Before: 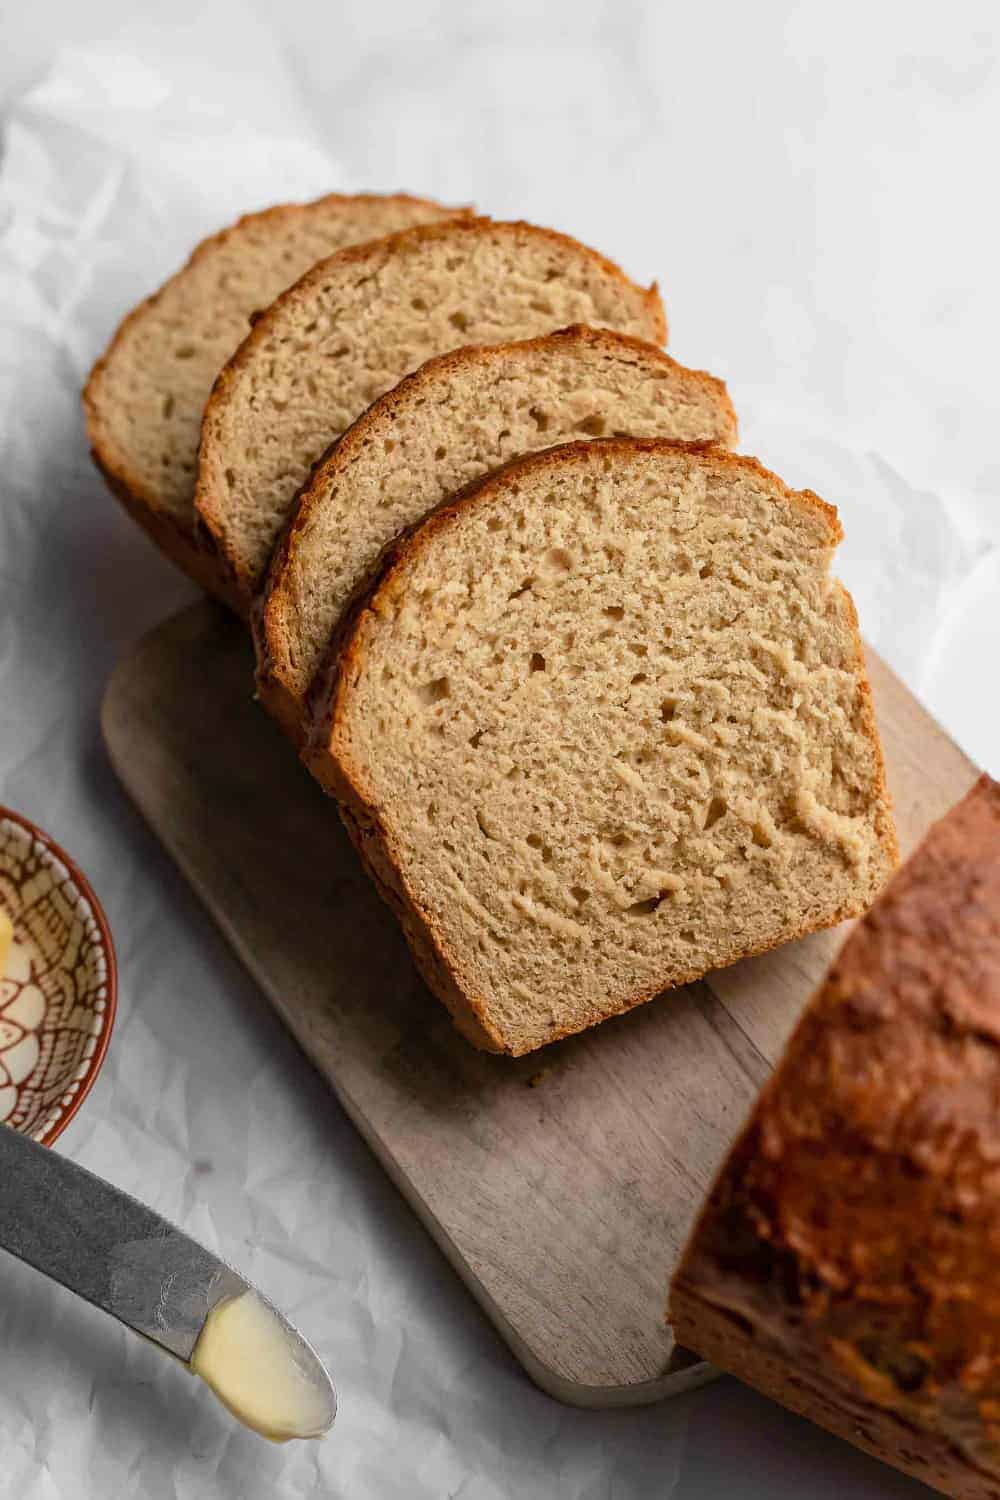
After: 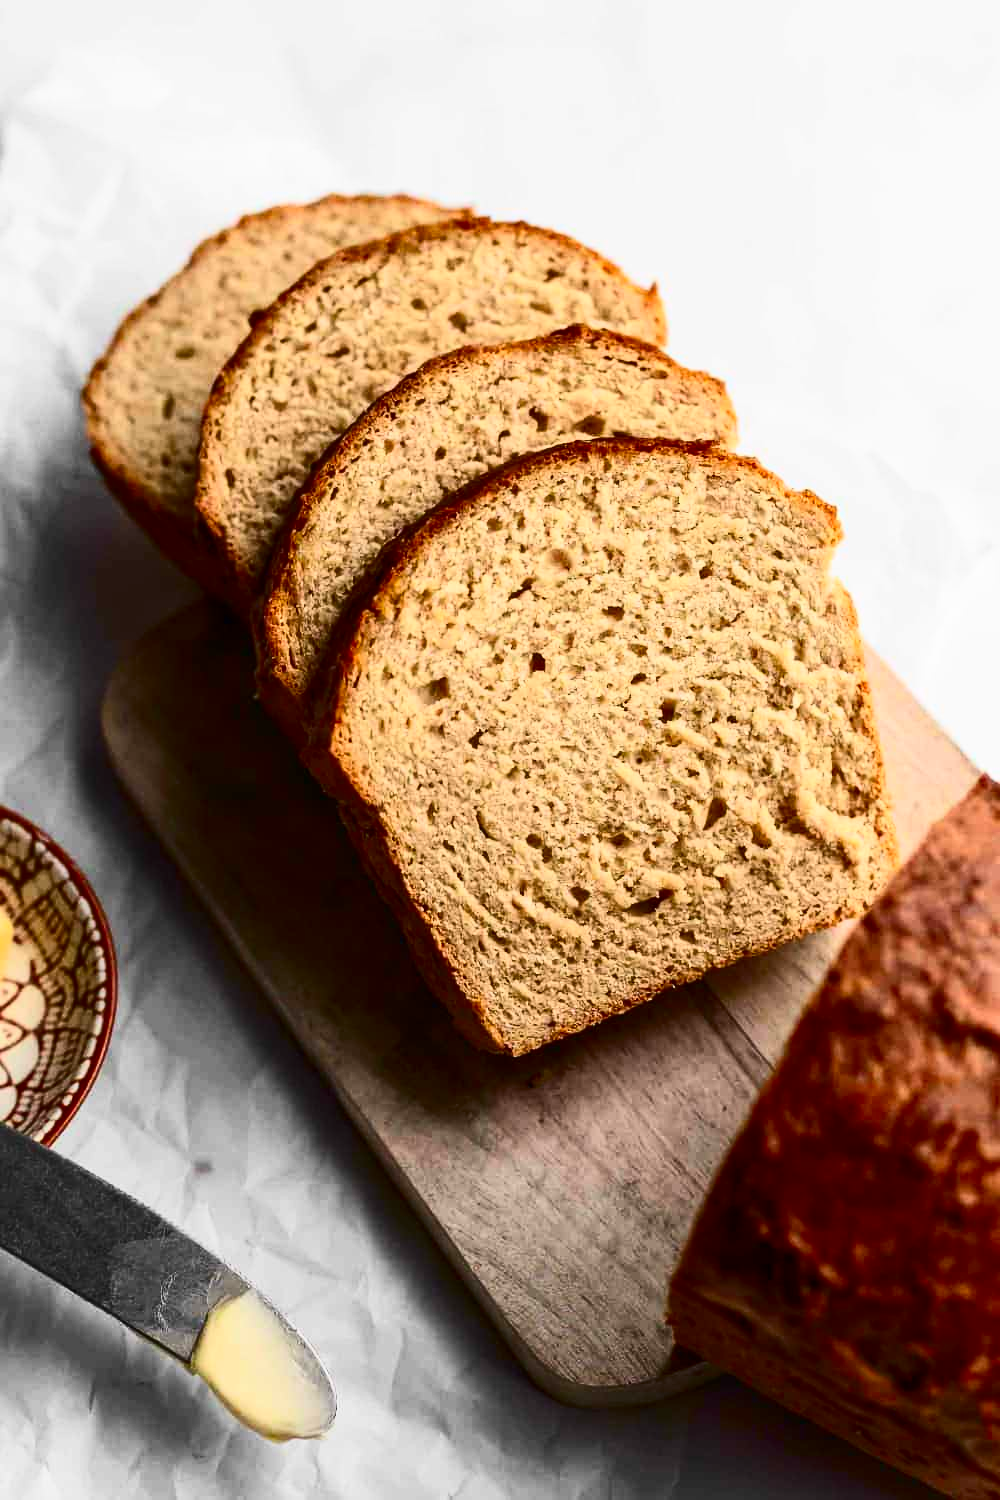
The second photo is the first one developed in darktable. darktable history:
contrast brightness saturation: contrast 0.396, brightness 0.041, saturation 0.258
